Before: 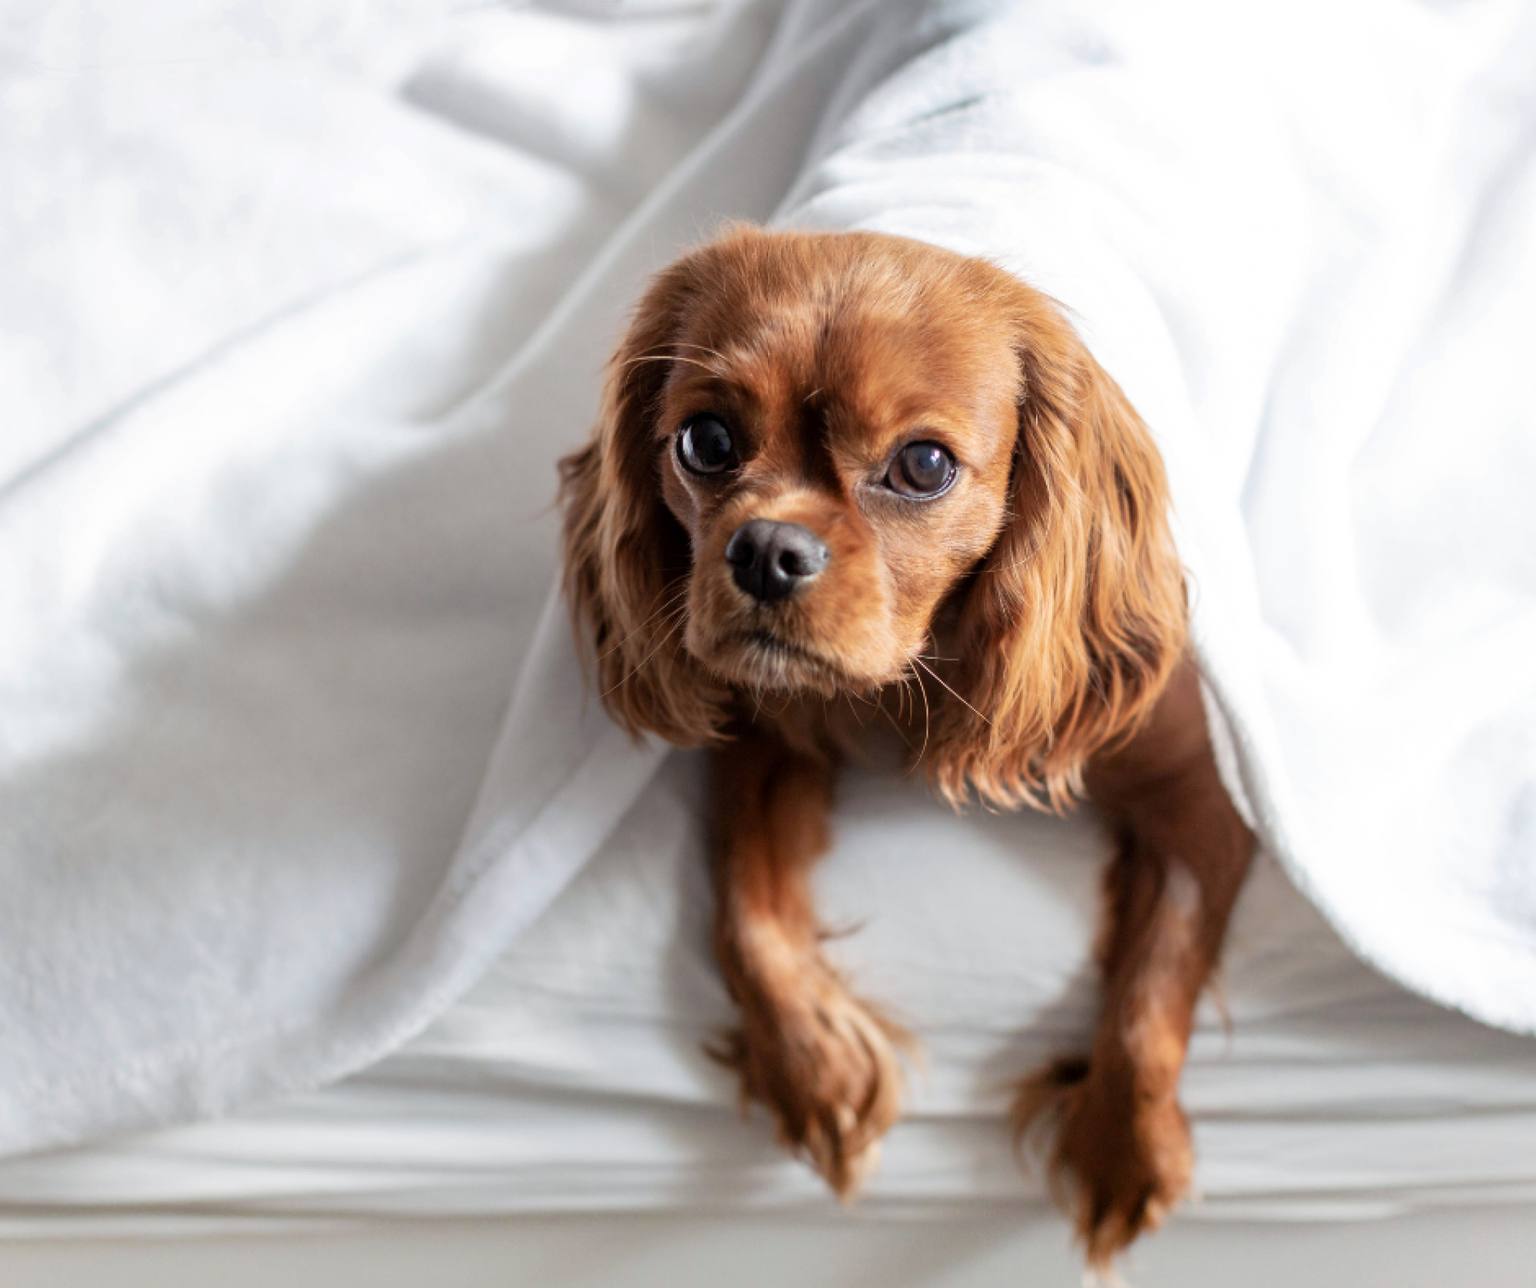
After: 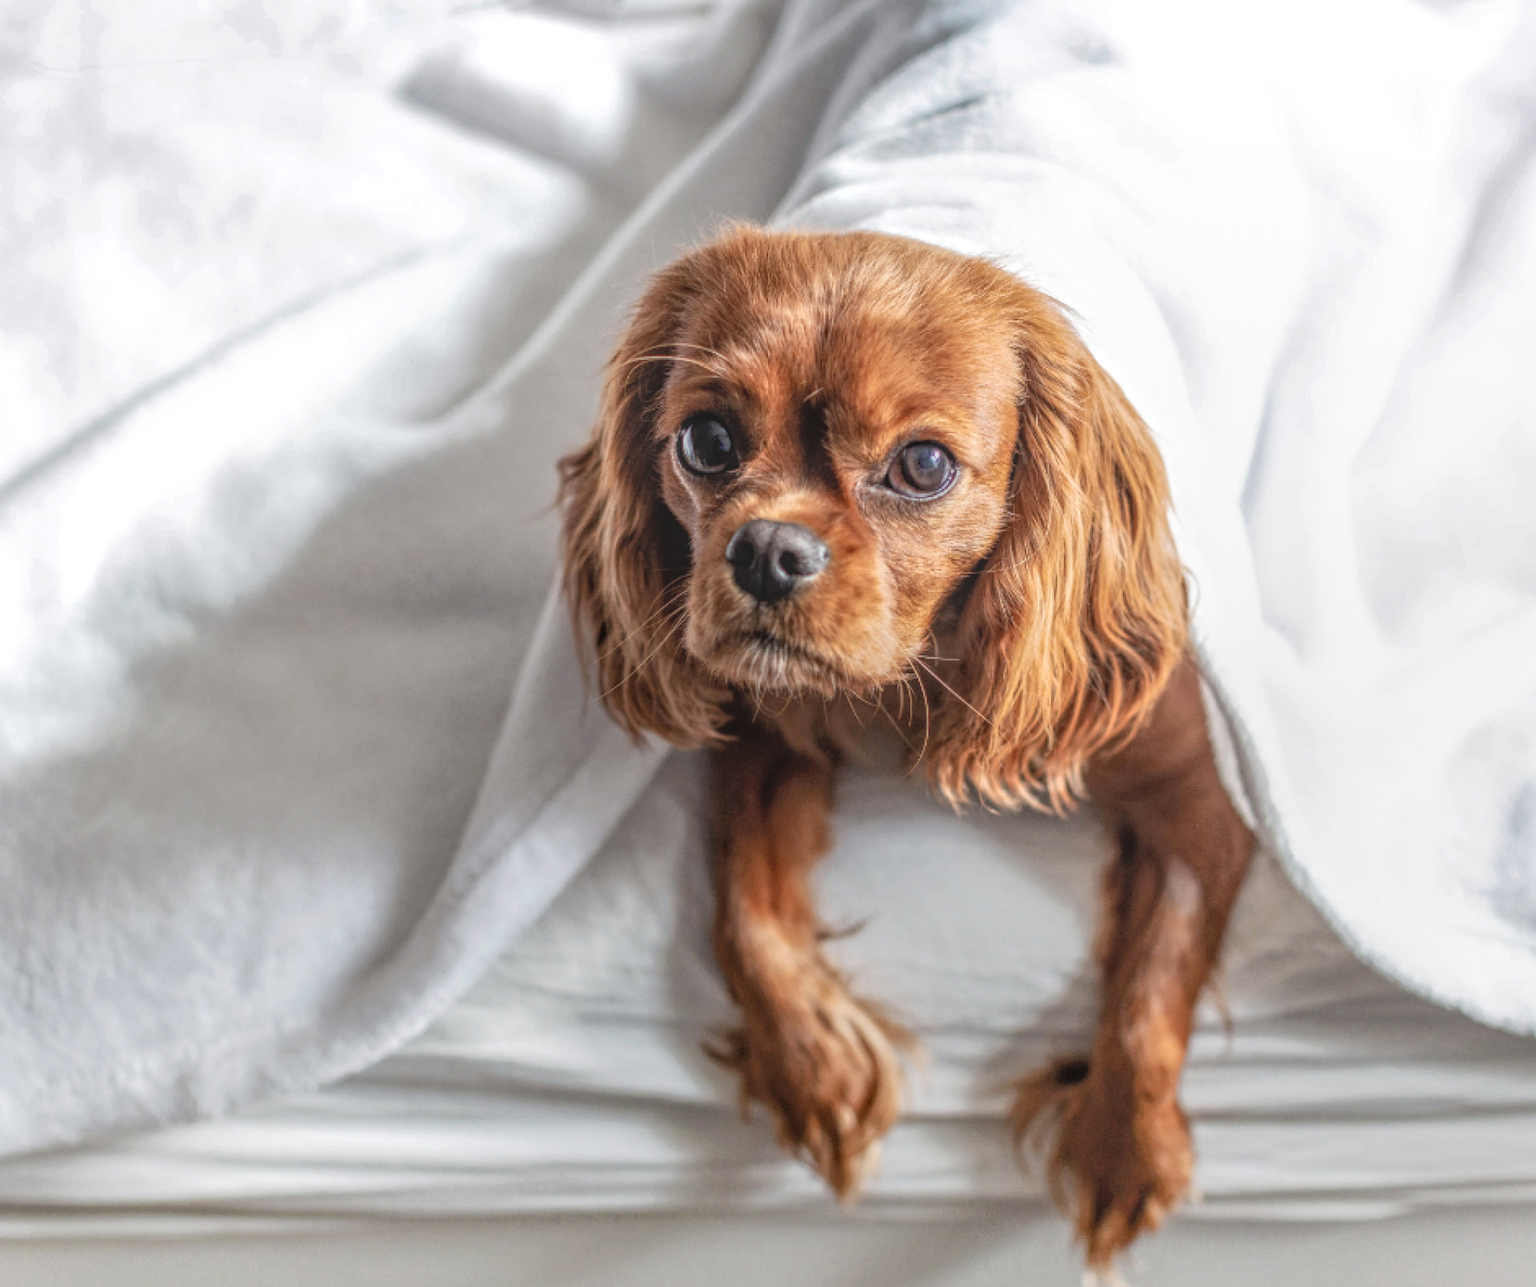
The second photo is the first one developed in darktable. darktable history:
local contrast: highlights 20%, shadows 31%, detail 200%, midtone range 0.2
